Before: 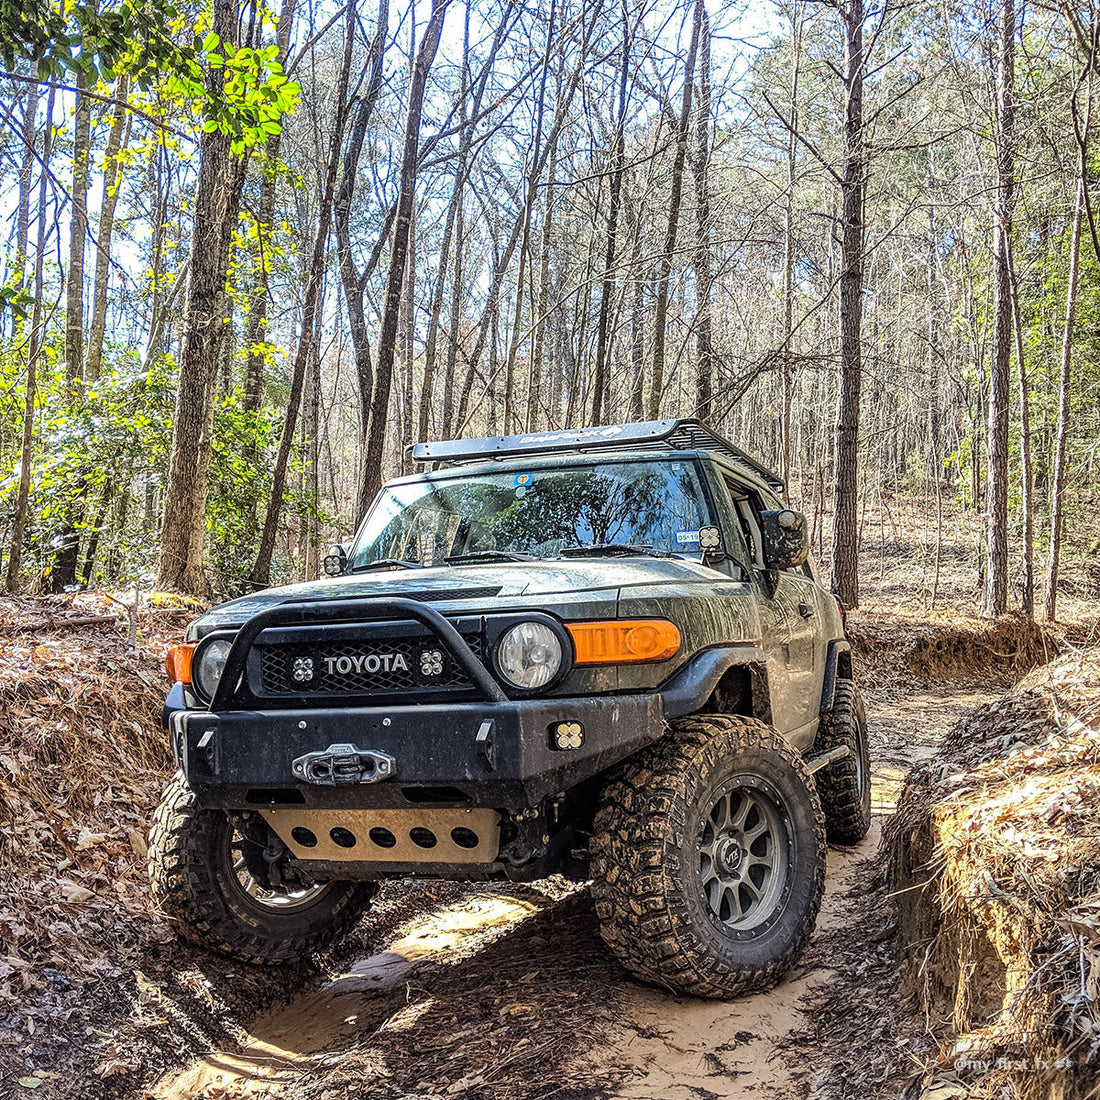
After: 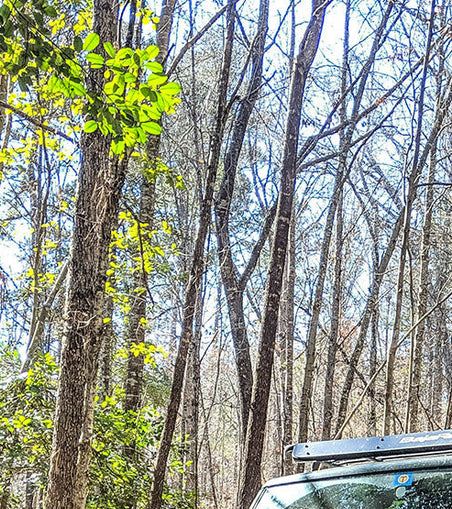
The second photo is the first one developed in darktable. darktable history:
crop and rotate: left 10.913%, top 0.085%, right 47.914%, bottom 53.634%
